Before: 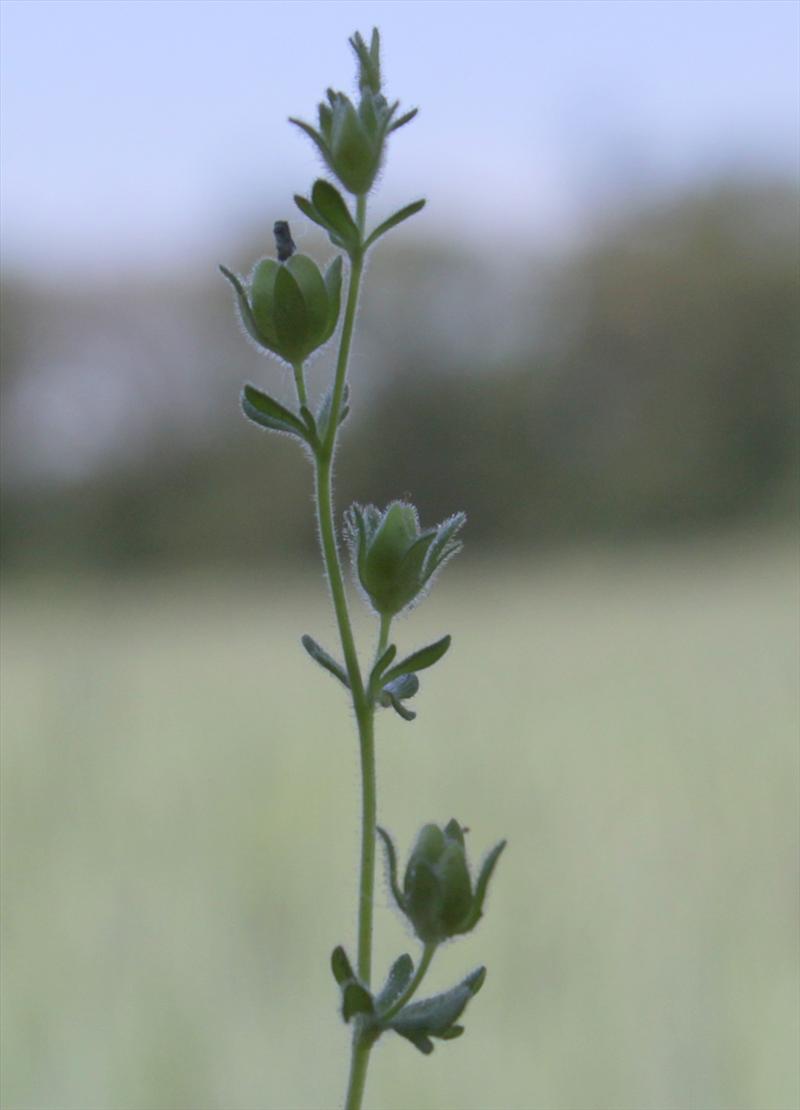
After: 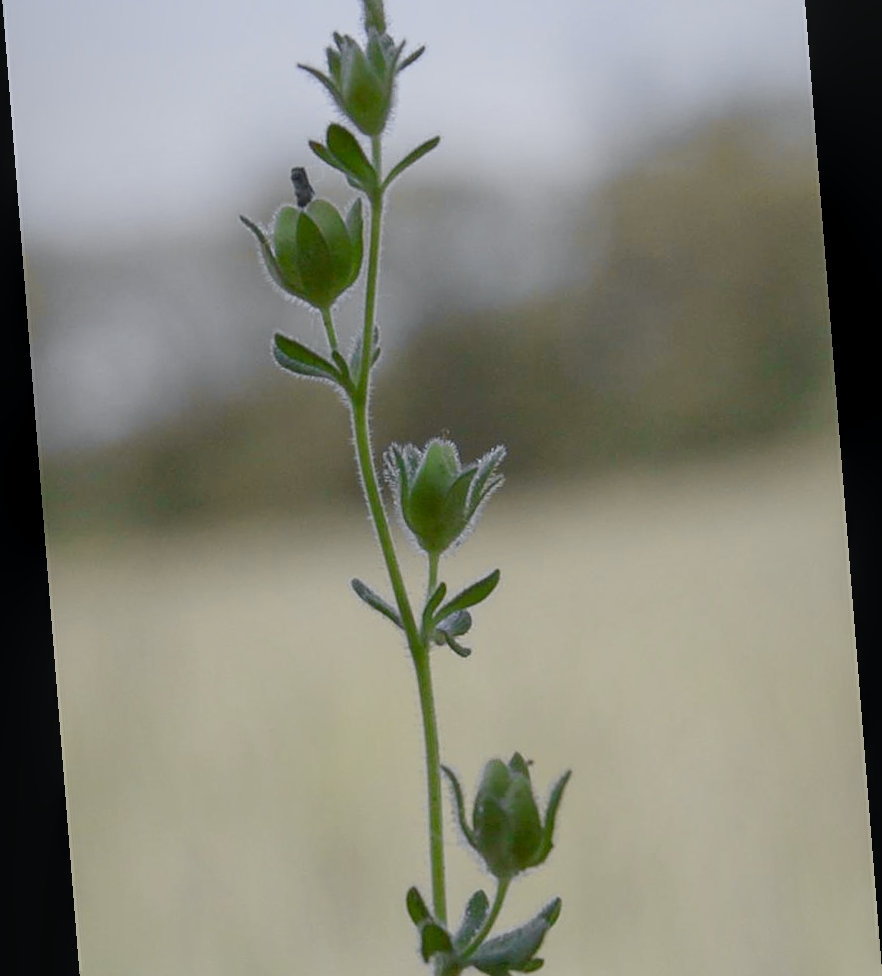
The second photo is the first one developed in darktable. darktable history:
local contrast: on, module defaults
rotate and perspective: rotation -4.2°, shear 0.006, automatic cropping off
crop: top 7.625%, bottom 8.027%
sharpen: on, module defaults
tone curve: curves: ch0 [(0, 0) (0.071, 0.058) (0.266, 0.268) (0.498, 0.542) (0.766, 0.807) (1, 0.983)]; ch1 [(0, 0) (0.346, 0.307) (0.408, 0.387) (0.463, 0.465) (0.482, 0.493) (0.502, 0.499) (0.517, 0.505) (0.55, 0.554) (0.597, 0.61) (0.651, 0.698) (1, 1)]; ch2 [(0, 0) (0.346, 0.34) (0.434, 0.46) (0.485, 0.494) (0.5, 0.498) (0.509, 0.517) (0.526, 0.539) (0.583, 0.603) (0.625, 0.659) (1, 1)], color space Lab, independent channels, preserve colors none
tone equalizer: on, module defaults
contrast brightness saturation: saturation -0.1
color balance rgb: shadows lift › chroma 1%, shadows lift › hue 113°, highlights gain › chroma 0.2%, highlights gain › hue 333°, perceptual saturation grading › global saturation 20%, perceptual saturation grading › highlights -50%, perceptual saturation grading › shadows 25%, contrast -20%
